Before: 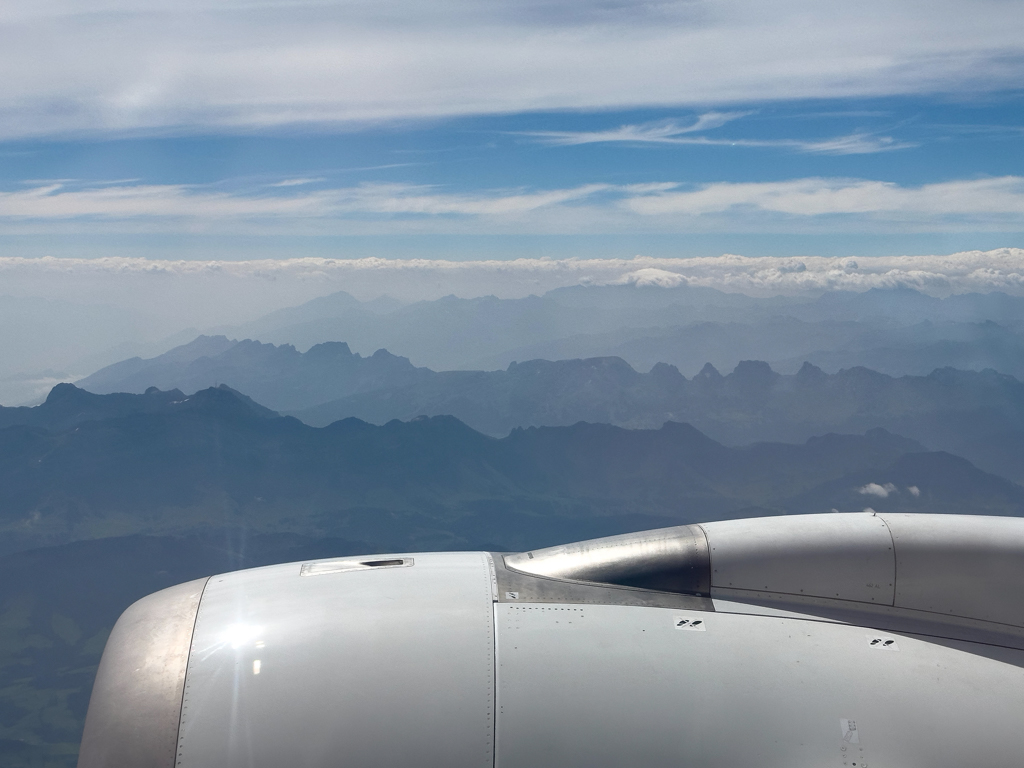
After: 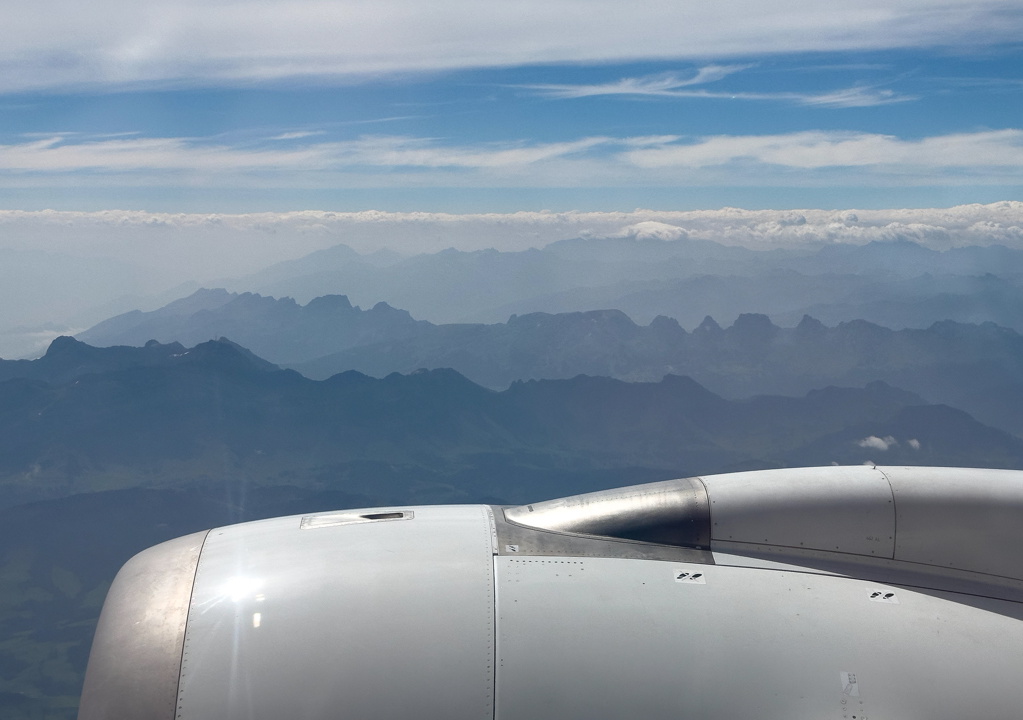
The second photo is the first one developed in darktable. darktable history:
crop and rotate: top 6.218%
